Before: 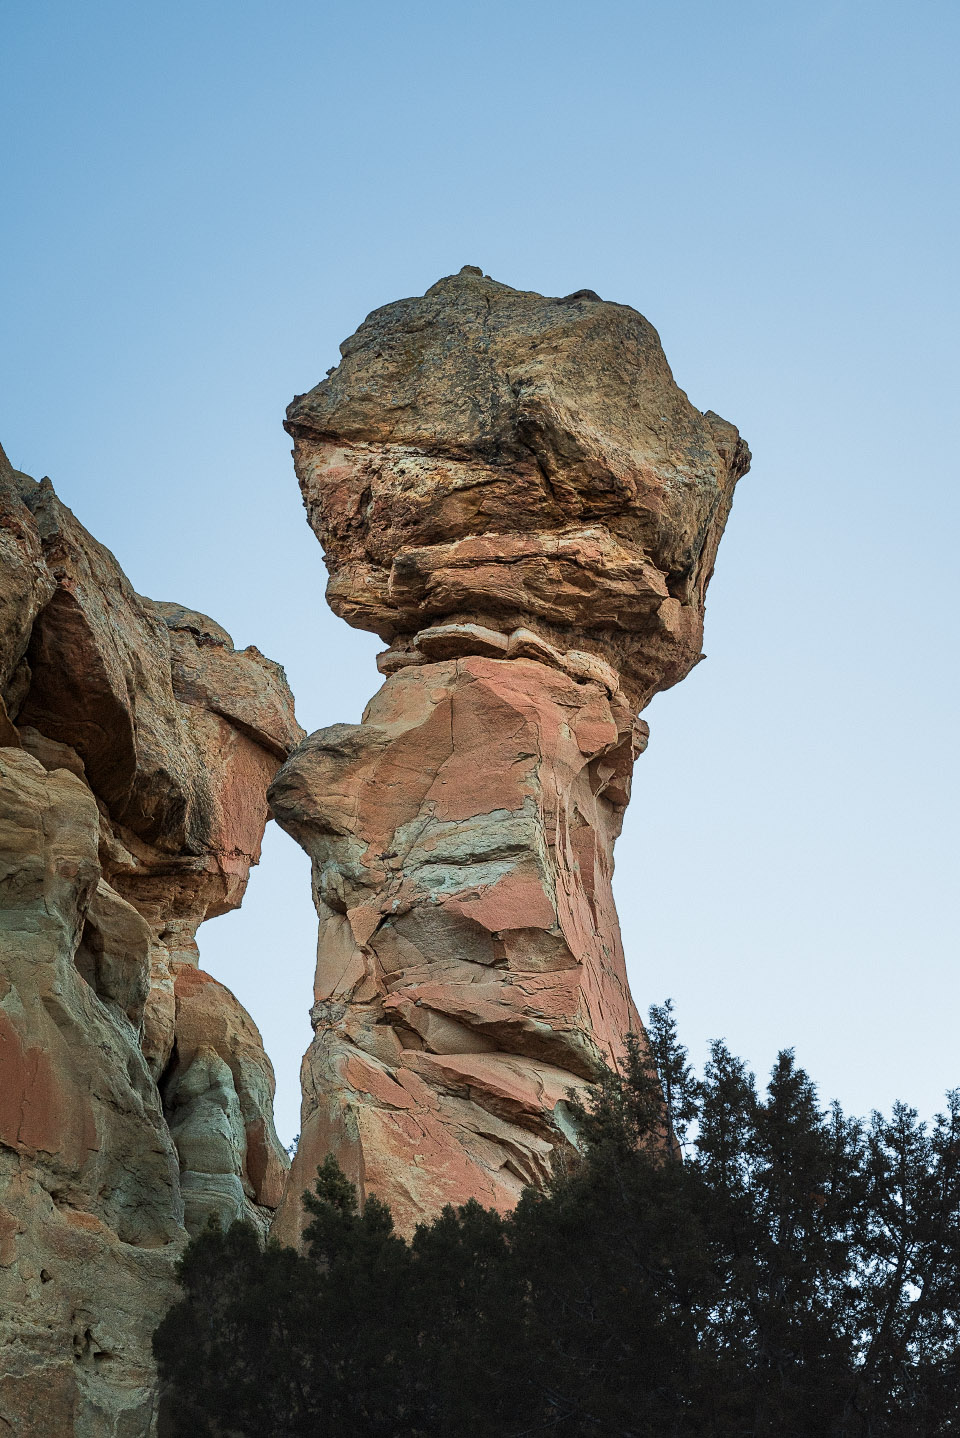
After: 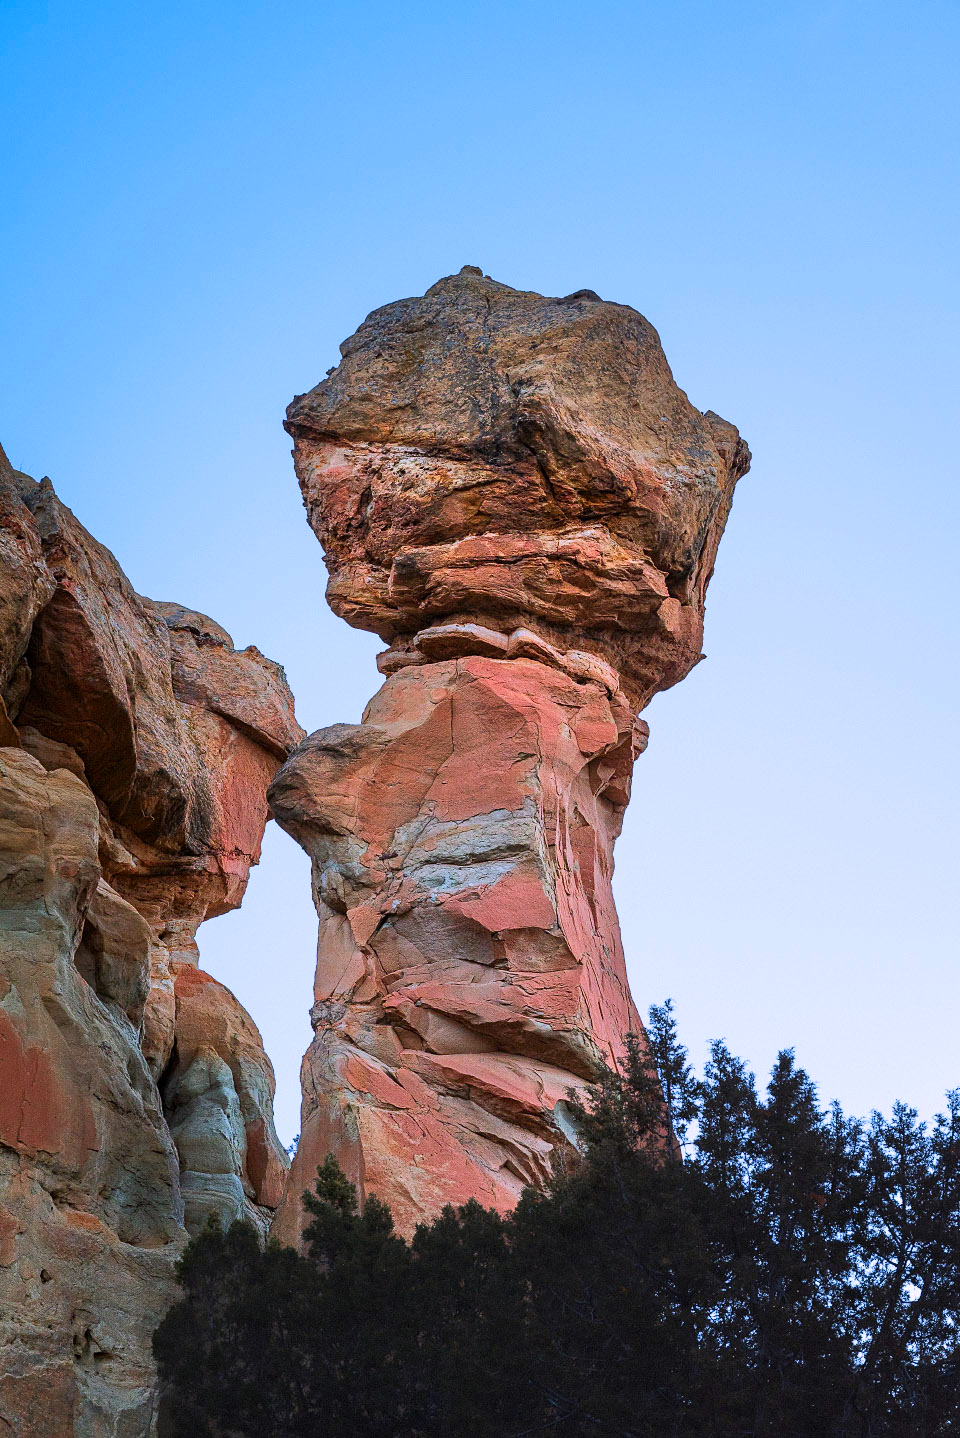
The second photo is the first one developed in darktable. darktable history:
contrast brightness saturation: saturation 0.5
white balance: red 1.042, blue 1.17
